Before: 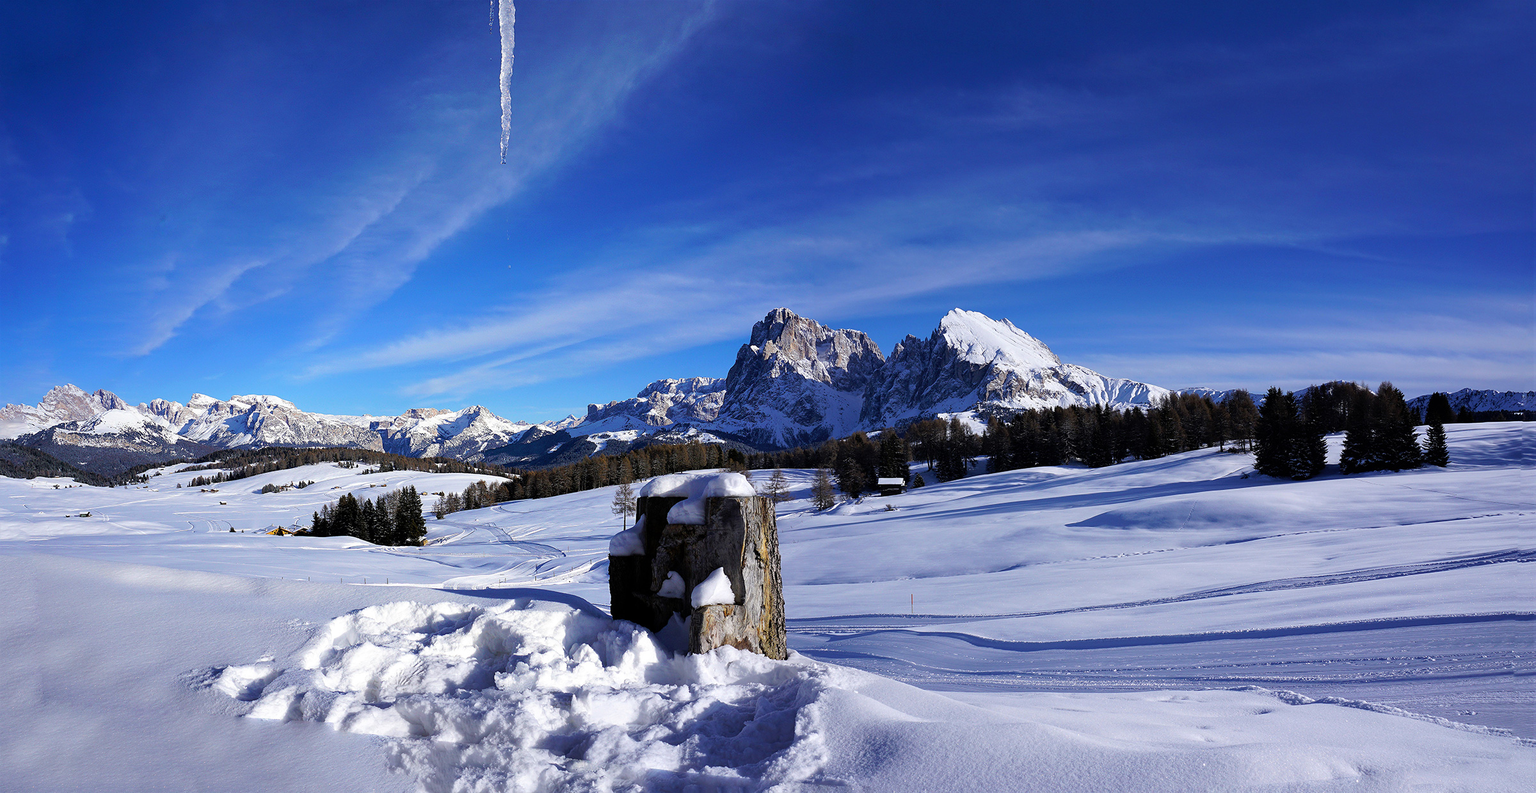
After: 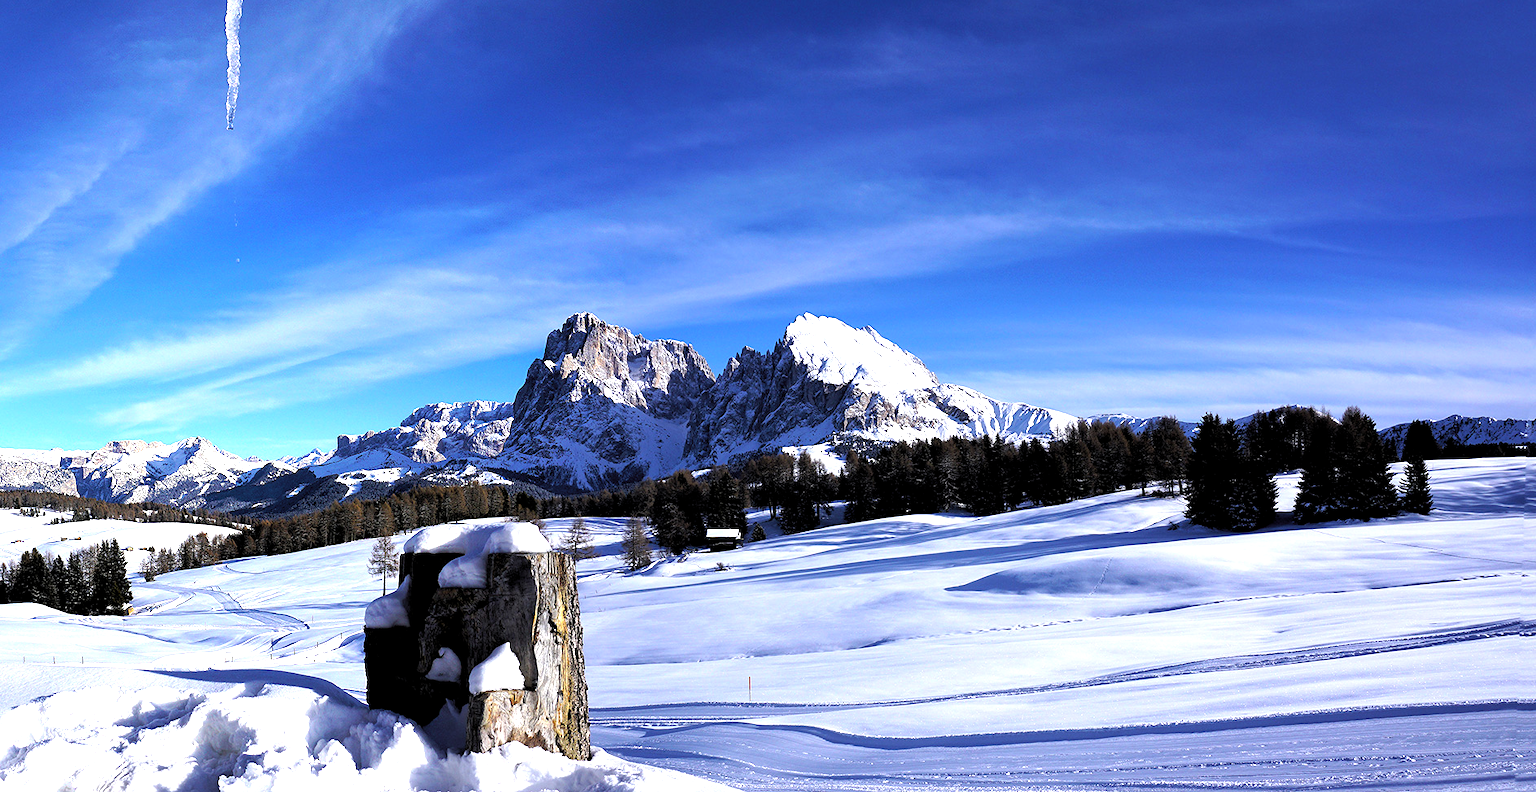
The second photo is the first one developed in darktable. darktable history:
crop and rotate: left 21.015%, top 7.972%, right 0.358%, bottom 13.454%
levels: levels [0.062, 0.494, 0.925]
exposure: black level correction 0, exposure 0.694 EV, compensate highlight preservation false
